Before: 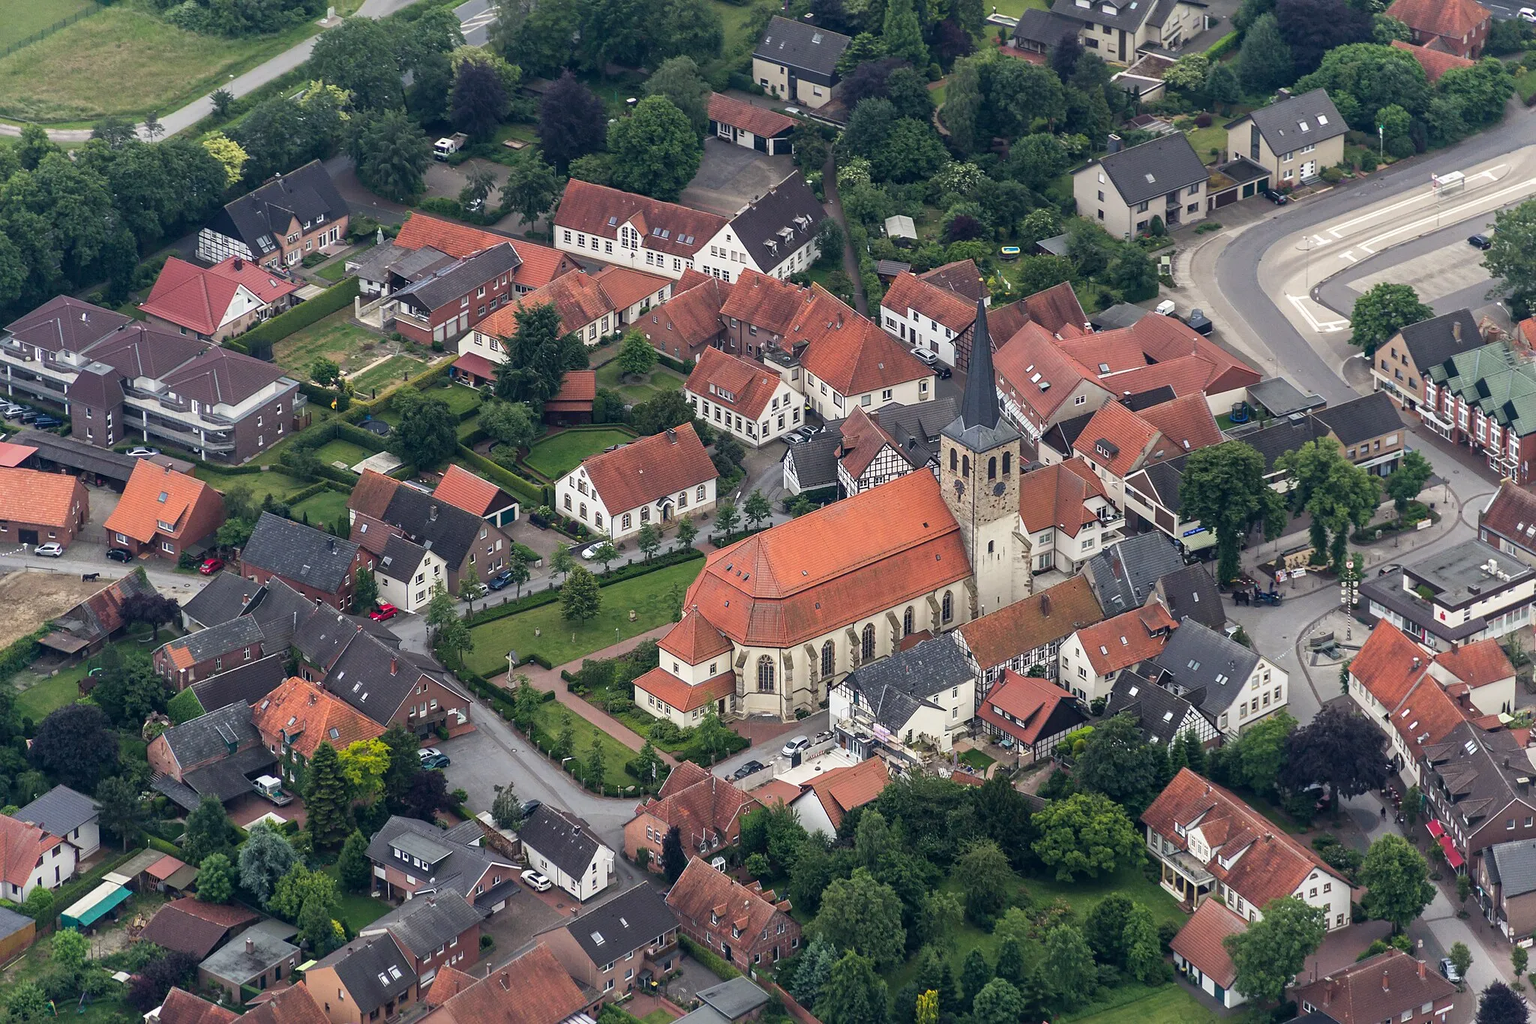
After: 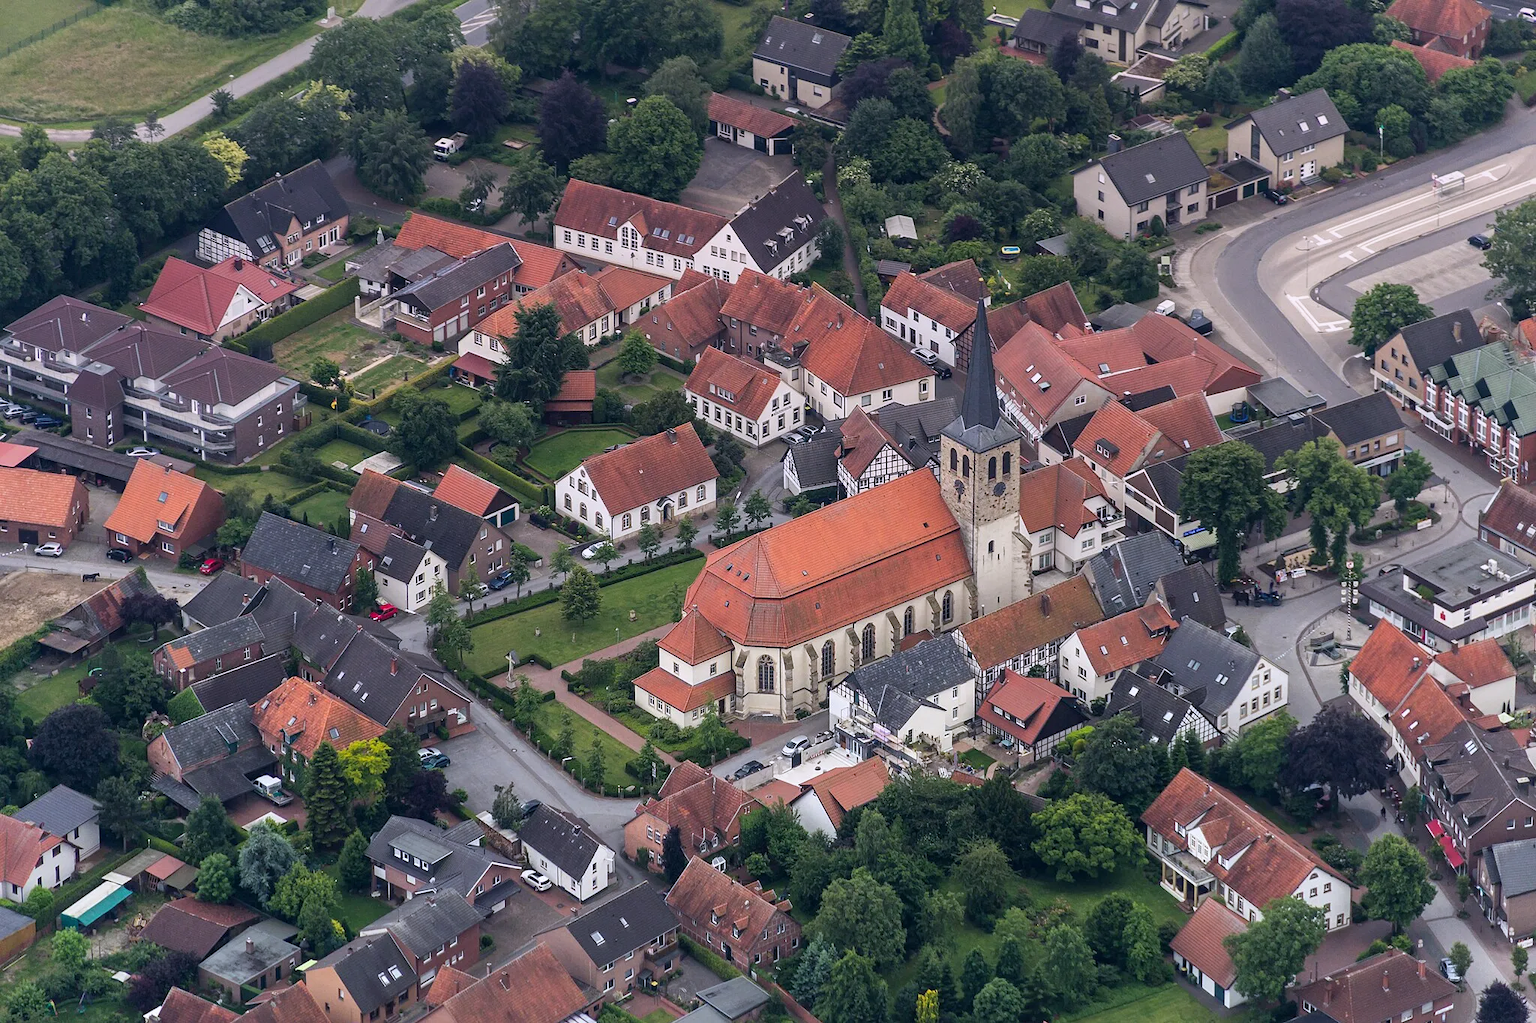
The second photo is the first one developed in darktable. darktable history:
graduated density: density 0.38 EV, hardness 21%, rotation -6.11°, saturation 32%
white balance: red 0.984, blue 1.059
